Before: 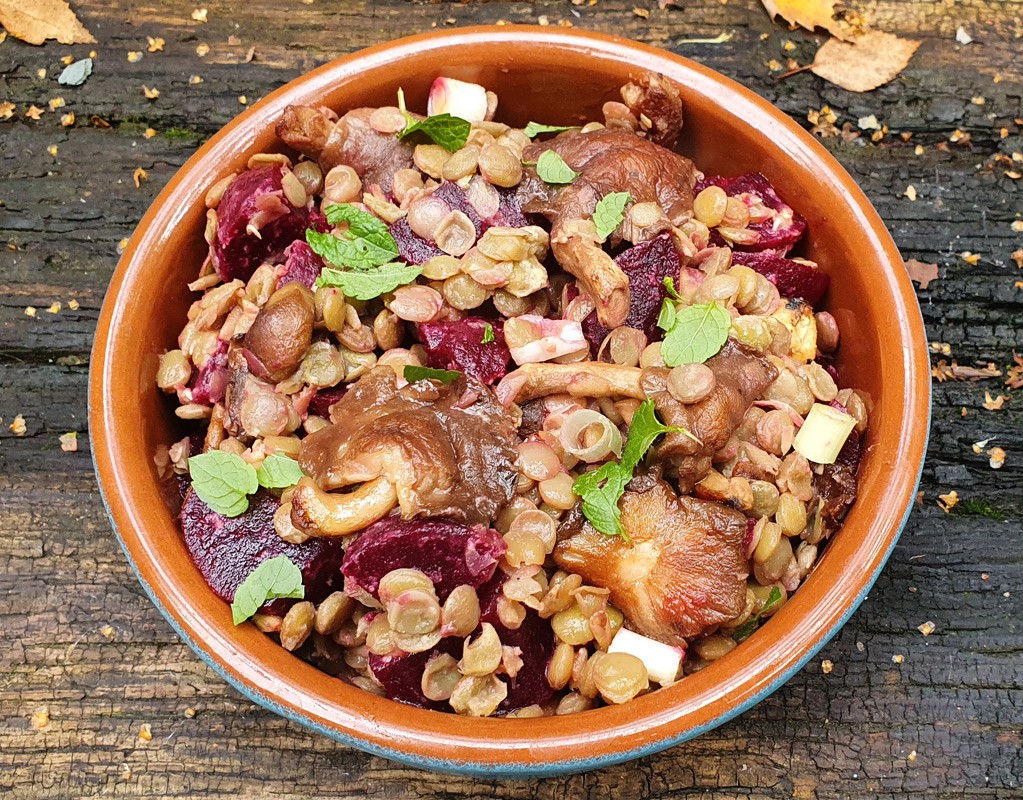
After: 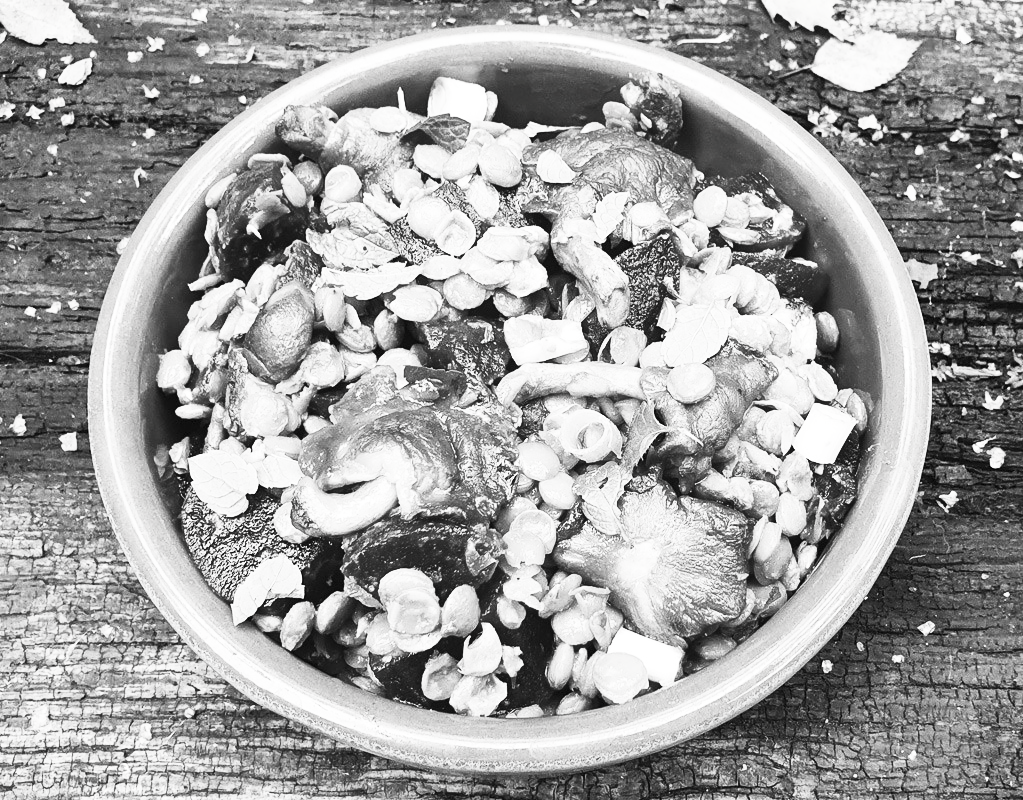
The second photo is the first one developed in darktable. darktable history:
contrast brightness saturation: contrast 0.519, brightness 0.455, saturation -0.997
